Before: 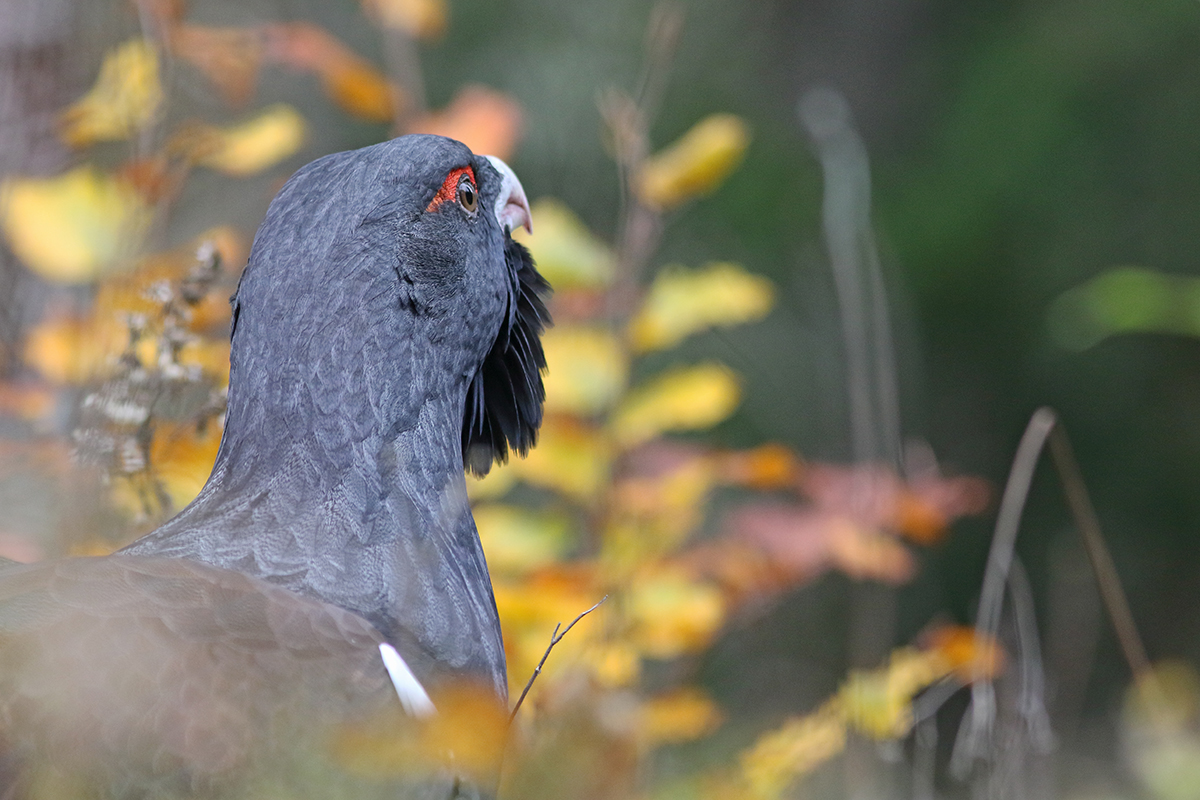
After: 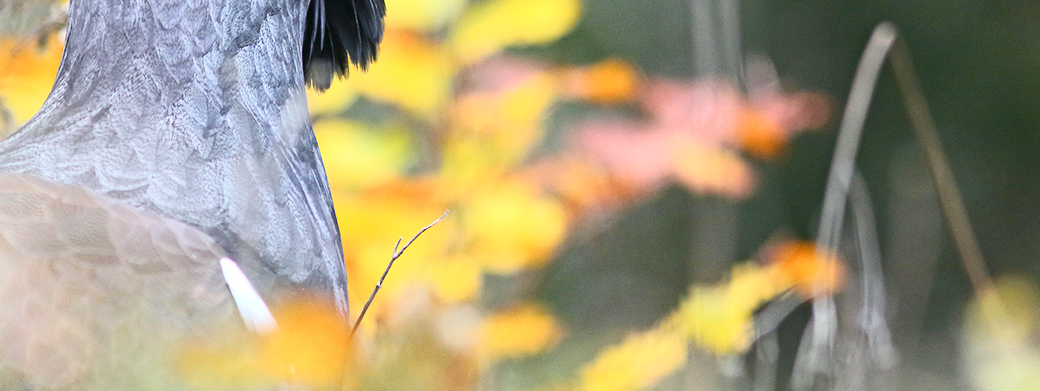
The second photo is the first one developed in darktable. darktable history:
tone curve: curves: ch0 [(0, 0.03) (0.037, 0.045) (0.123, 0.123) (0.19, 0.186) (0.277, 0.279) (0.474, 0.517) (0.584, 0.664) (0.678, 0.777) (0.875, 0.92) (1, 0.965)]; ch1 [(0, 0) (0.243, 0.245) (0.402, 0.41) (0.493, 0.487) (0.508, 0.503) (0.531, 0.532) (0.551, 0.556) (0.637, 0.671) (0.694, 0.732) (1, 1)]; ch2 [(0, 0) (0.249, 0.216) (0.356, 0.329) (0.424, 0.442) (0.476, 0.477) (0.498, 0.503) (0.517, 0.524) (0.532, 0.547) (0.562, 0.576) (0.614, 0.644) (0.706, 0.748) (0.808, 0.809) (0.991, 0.968)], color space Lab, independent channels, preserve colors none
crop and rotate: left 13.306%, top 48.129%, bottom 2.928%
exposure: exposure 0.636 EV, compensate highlight preservation false
